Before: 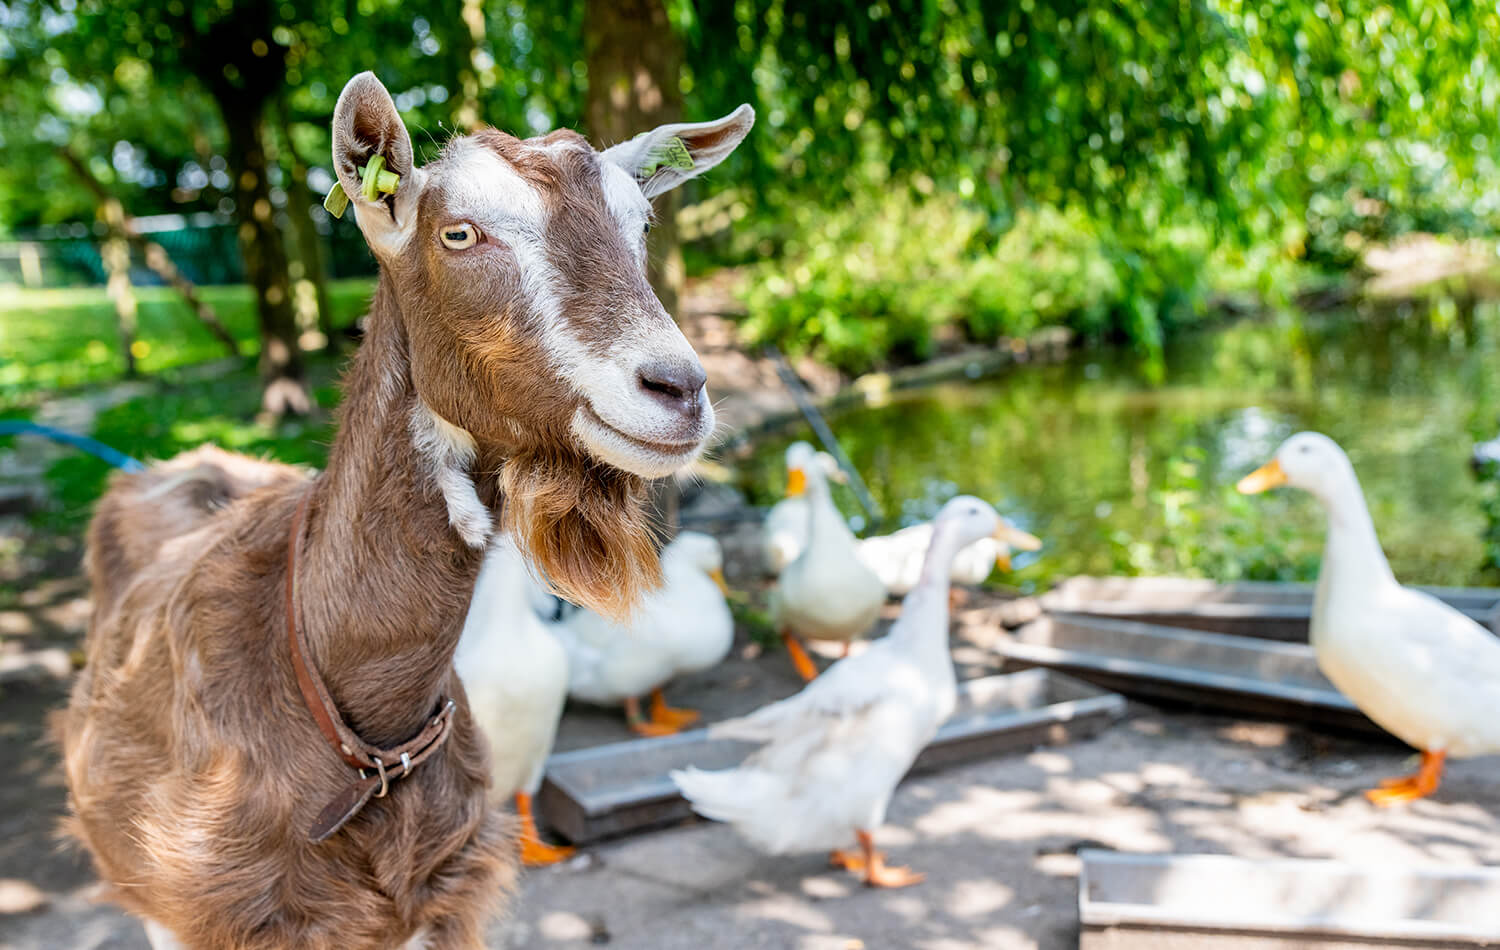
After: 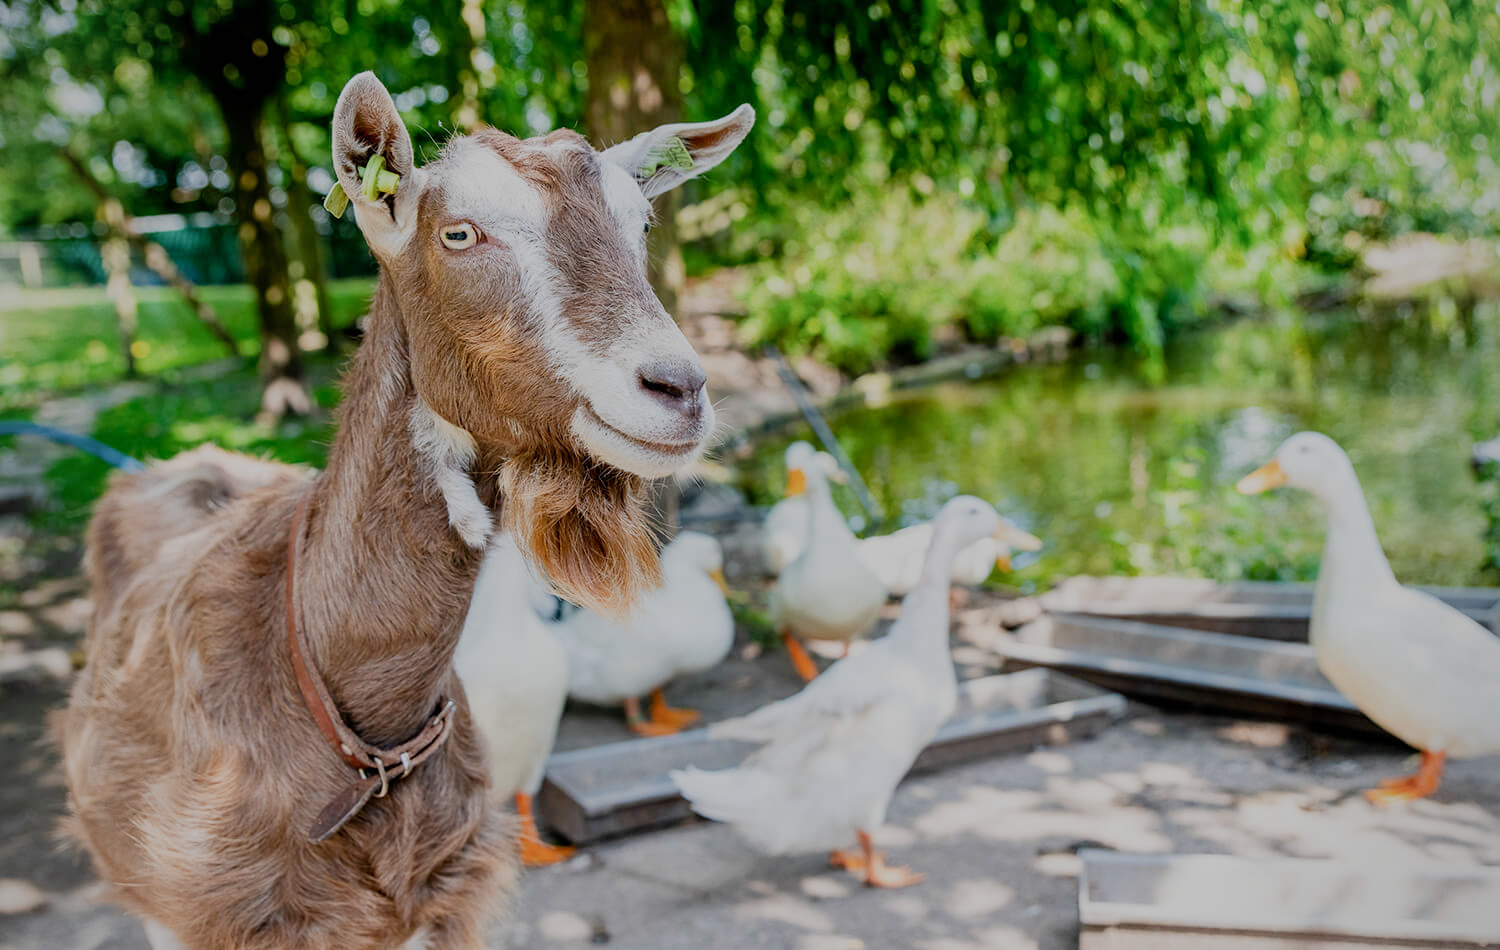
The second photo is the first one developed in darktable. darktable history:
sigmoid: contrast 1.05, skew -0.15
vignetting: fall-off radius 93.87%
